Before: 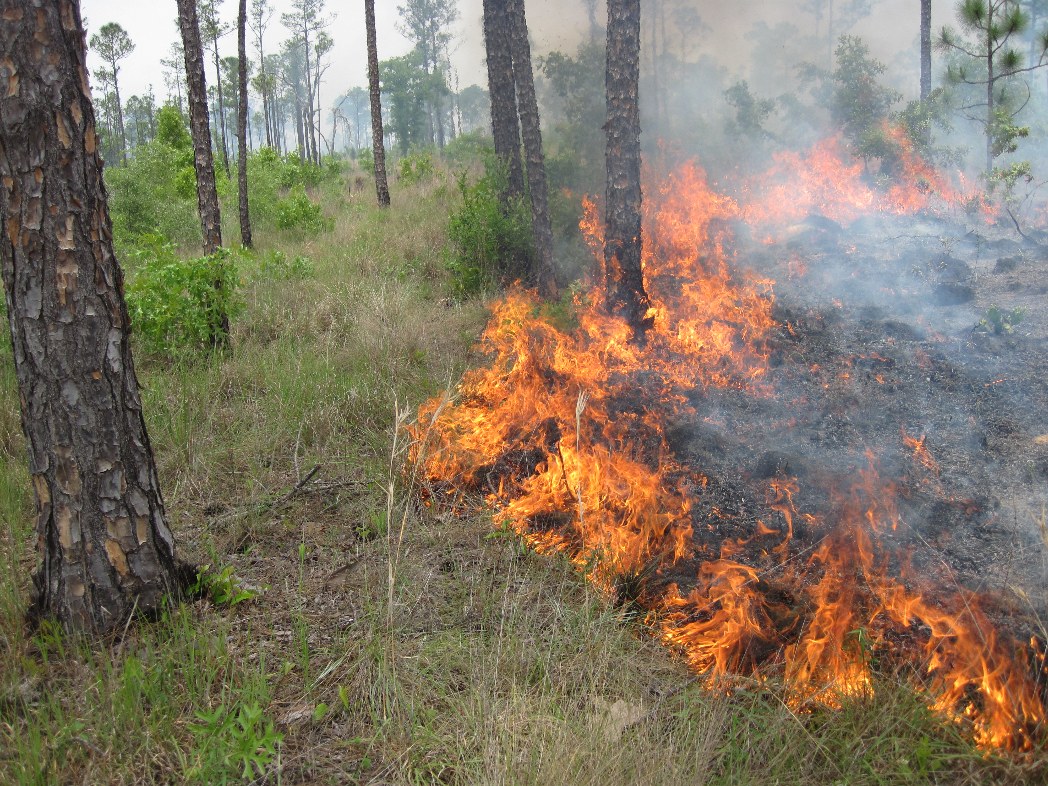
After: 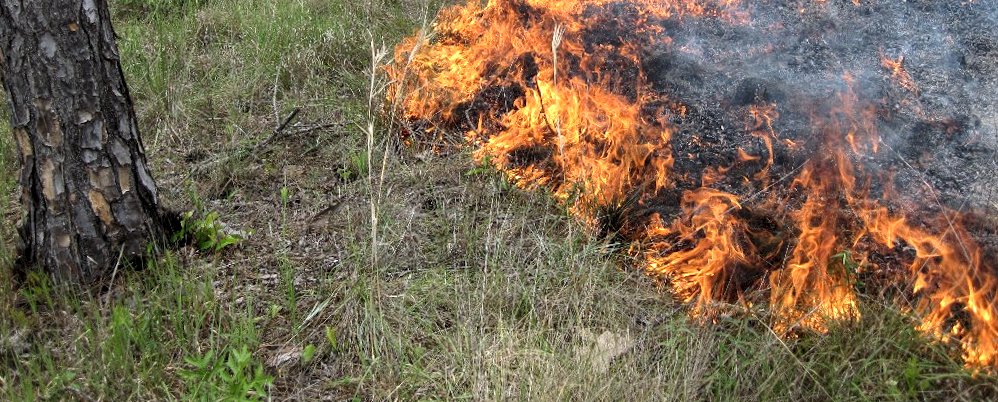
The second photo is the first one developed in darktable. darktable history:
crop and rotate: top 46.237%
tone equalizer: -8 EV -0.417 EV, -7 EV -0.389 EV, -6 EV -0.333 EV, -5 EV -0.222 EV, -3 EV 0.222 EV, -2 EV 0.333 EV, -1 EV 0.389 EV, +0 EV 0.417 EV, edges refinement/feathering 500, mask exposure compensation -1.57 EV, preserve details no
rotate and perspective: rotation -2.12°, lens shift (vertical) 0.009, lens shift (horizontal) -0.008, automatic cropping original format, crop left 0.036, crop right 0.964, crop top 0.05, crop bottom 0.959
local contrast: highlights 123%, shadows 126%, detail 140%, midtone range 0.254
white balance: red 0.967, blue 1.049
